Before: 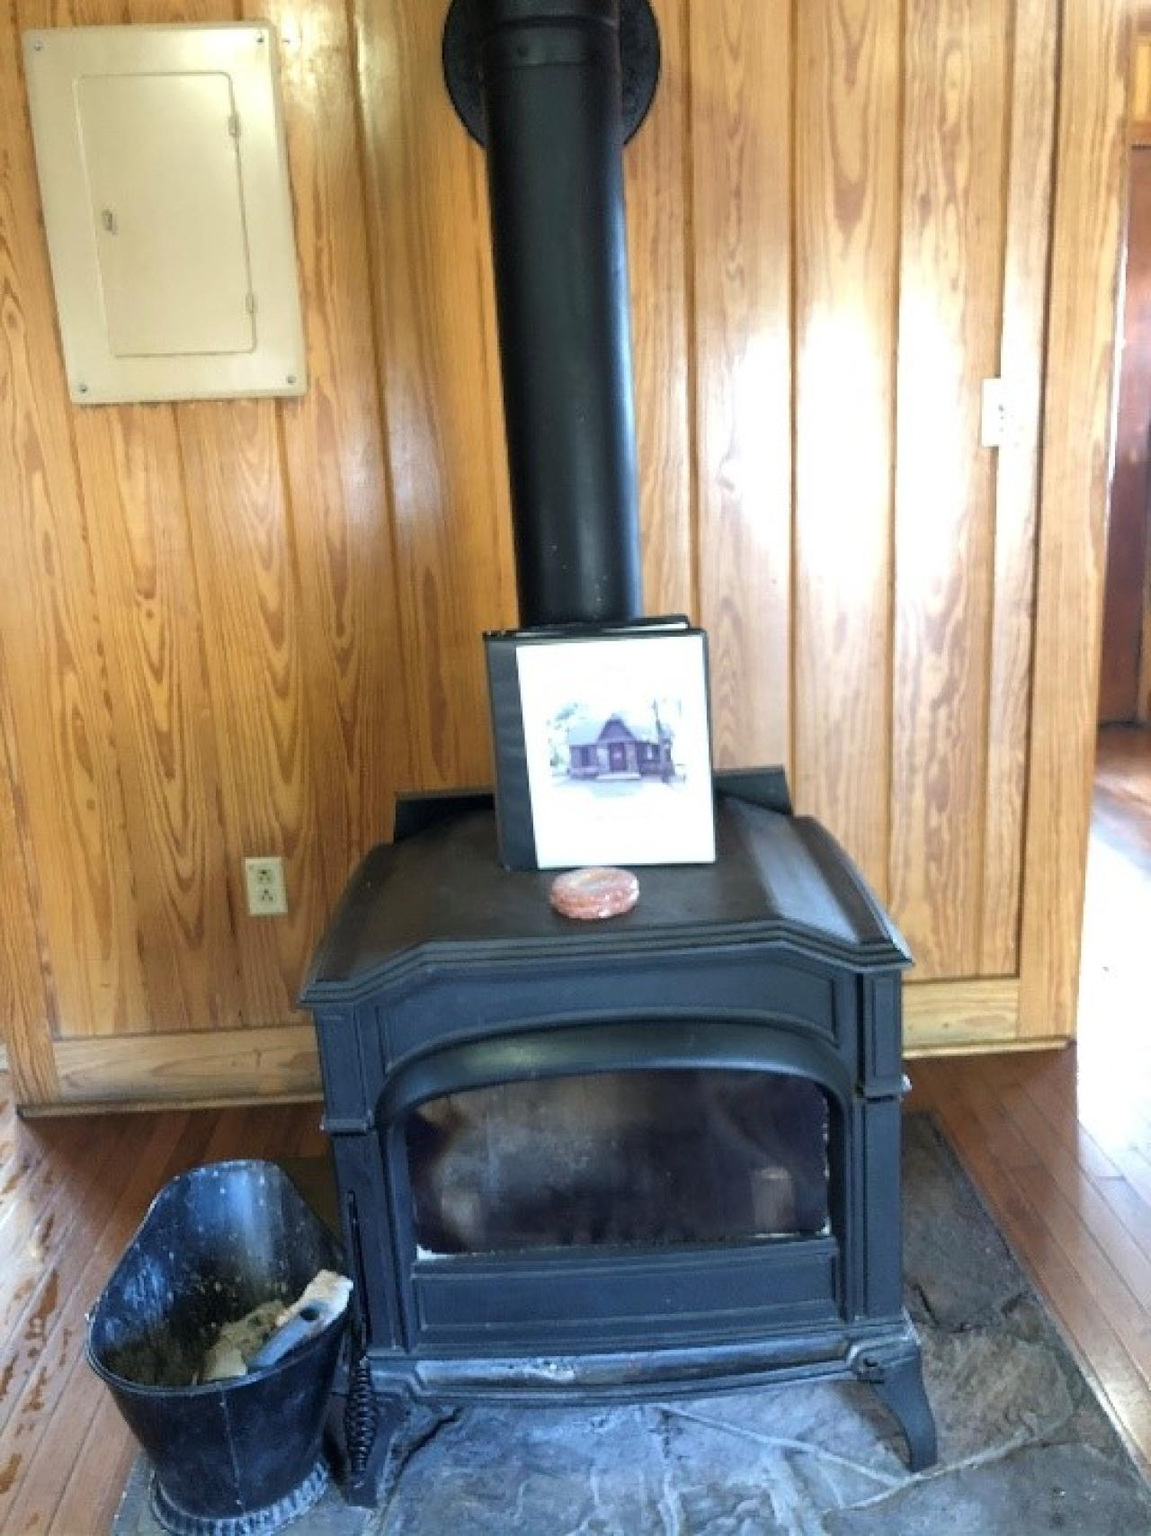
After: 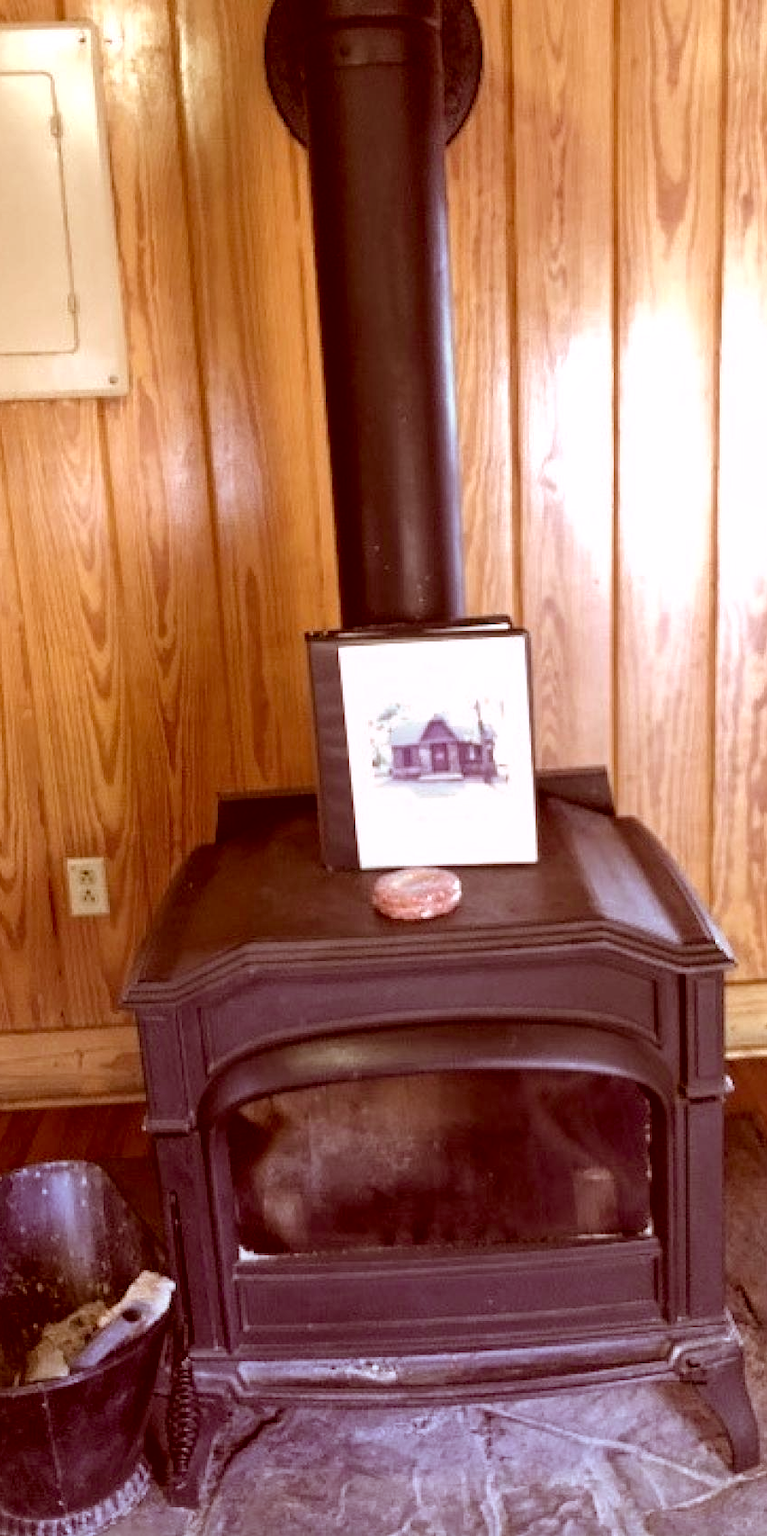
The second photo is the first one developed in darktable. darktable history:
color correction: highlights a* 9.03, highlights b* 8.71, shadows a* 40, shadows b* 40, saturation 0.8
haze removal: compatibility mode true, adaptive false
crop and rotate: left 15.546%, right 17.787%
color calibration: illuminant as shot in camera, x 0.358, y 0.373, temperature 4628.91 K
local contrast: highlights 100%, shadows 100%, detail 120%, midtone range 0.2
